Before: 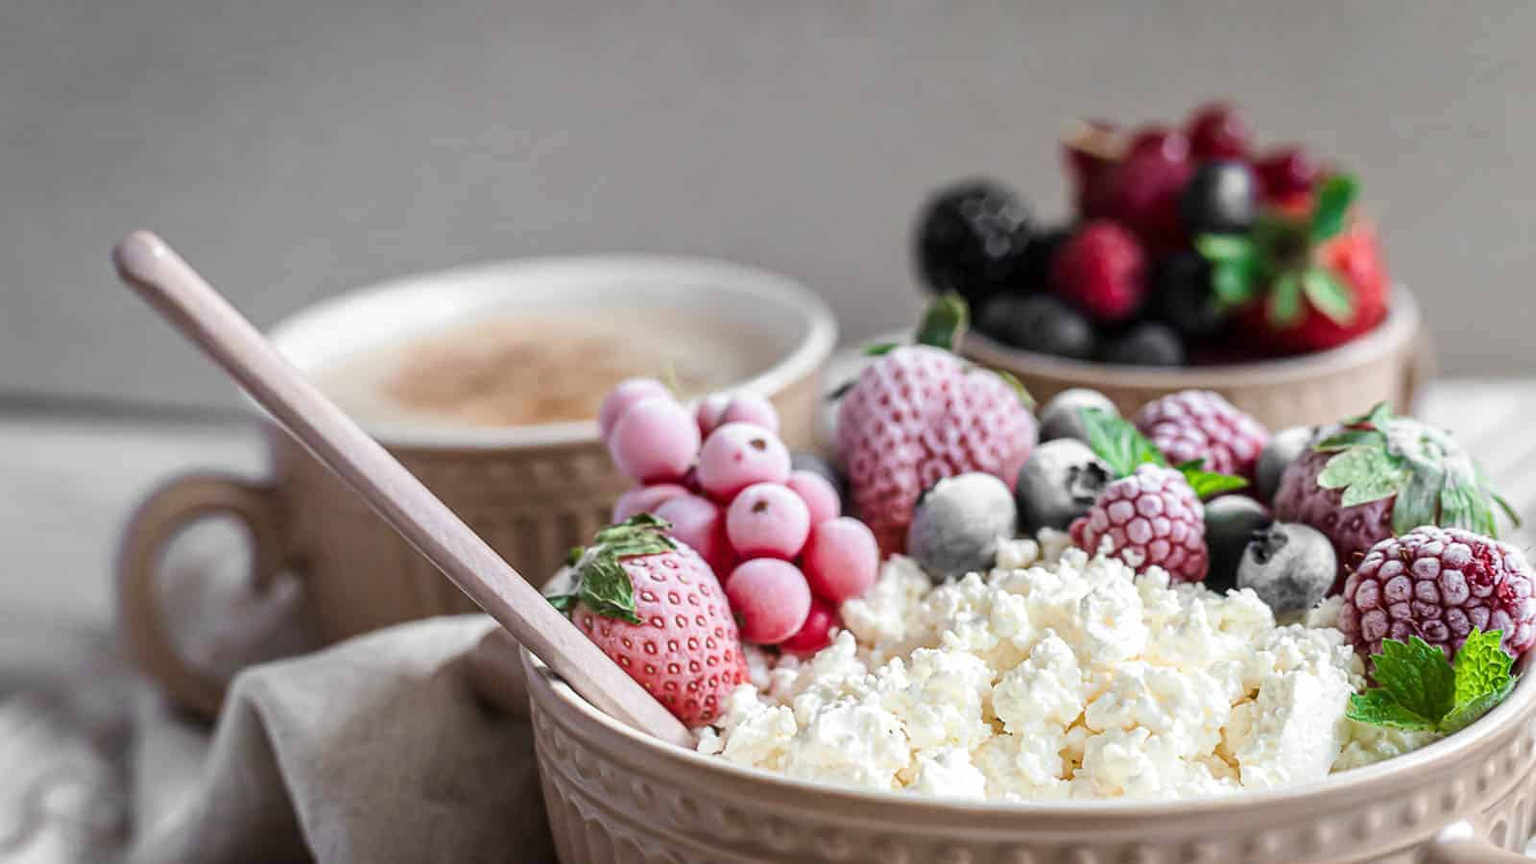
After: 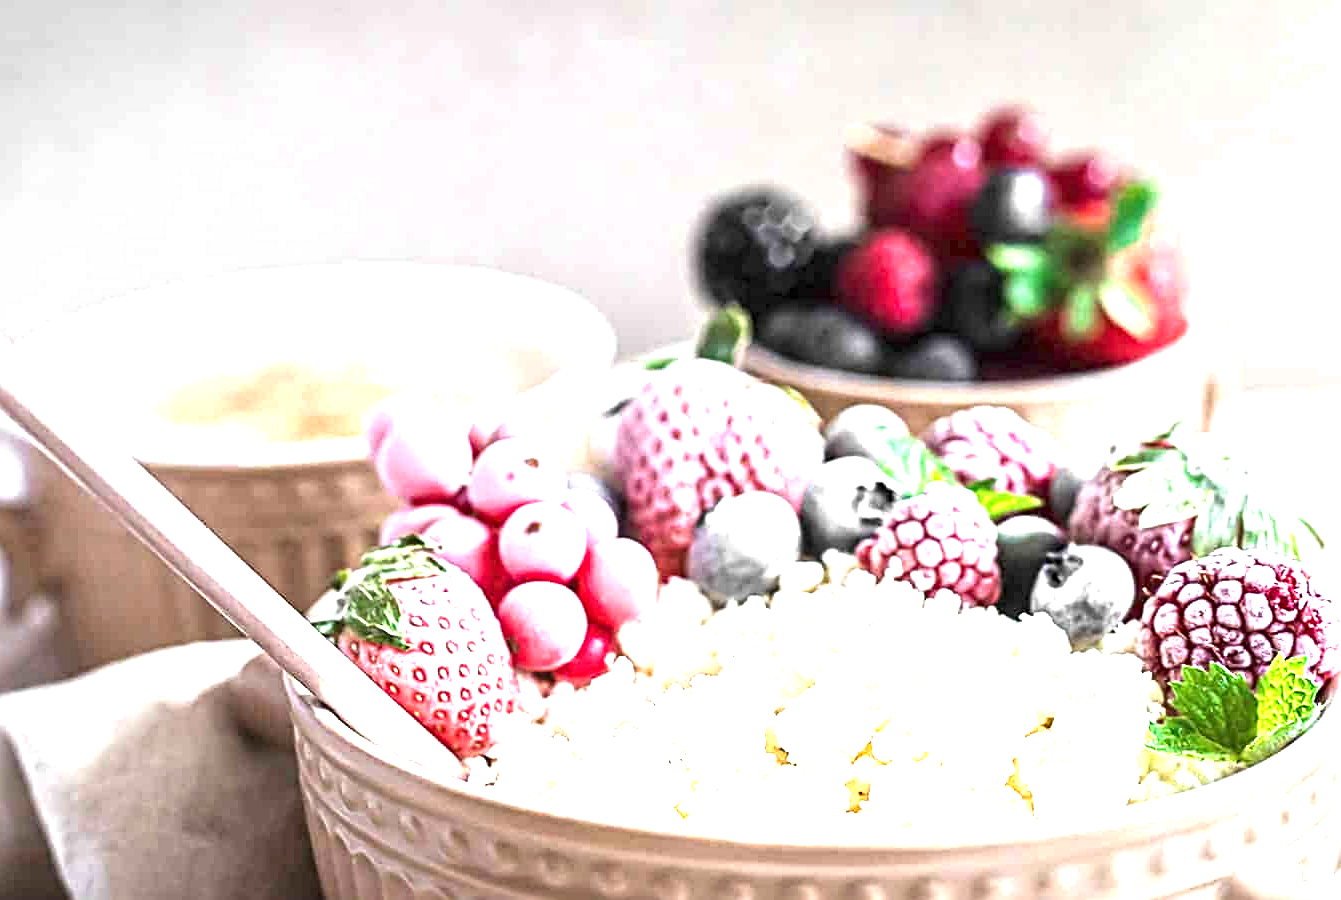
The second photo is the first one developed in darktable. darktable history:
exposure: black level correction 0, exposure 1.741 EV, compensate exposure bias true, compensate highlight preservation false
sharpen: radius 4
crop: left 16.145%
